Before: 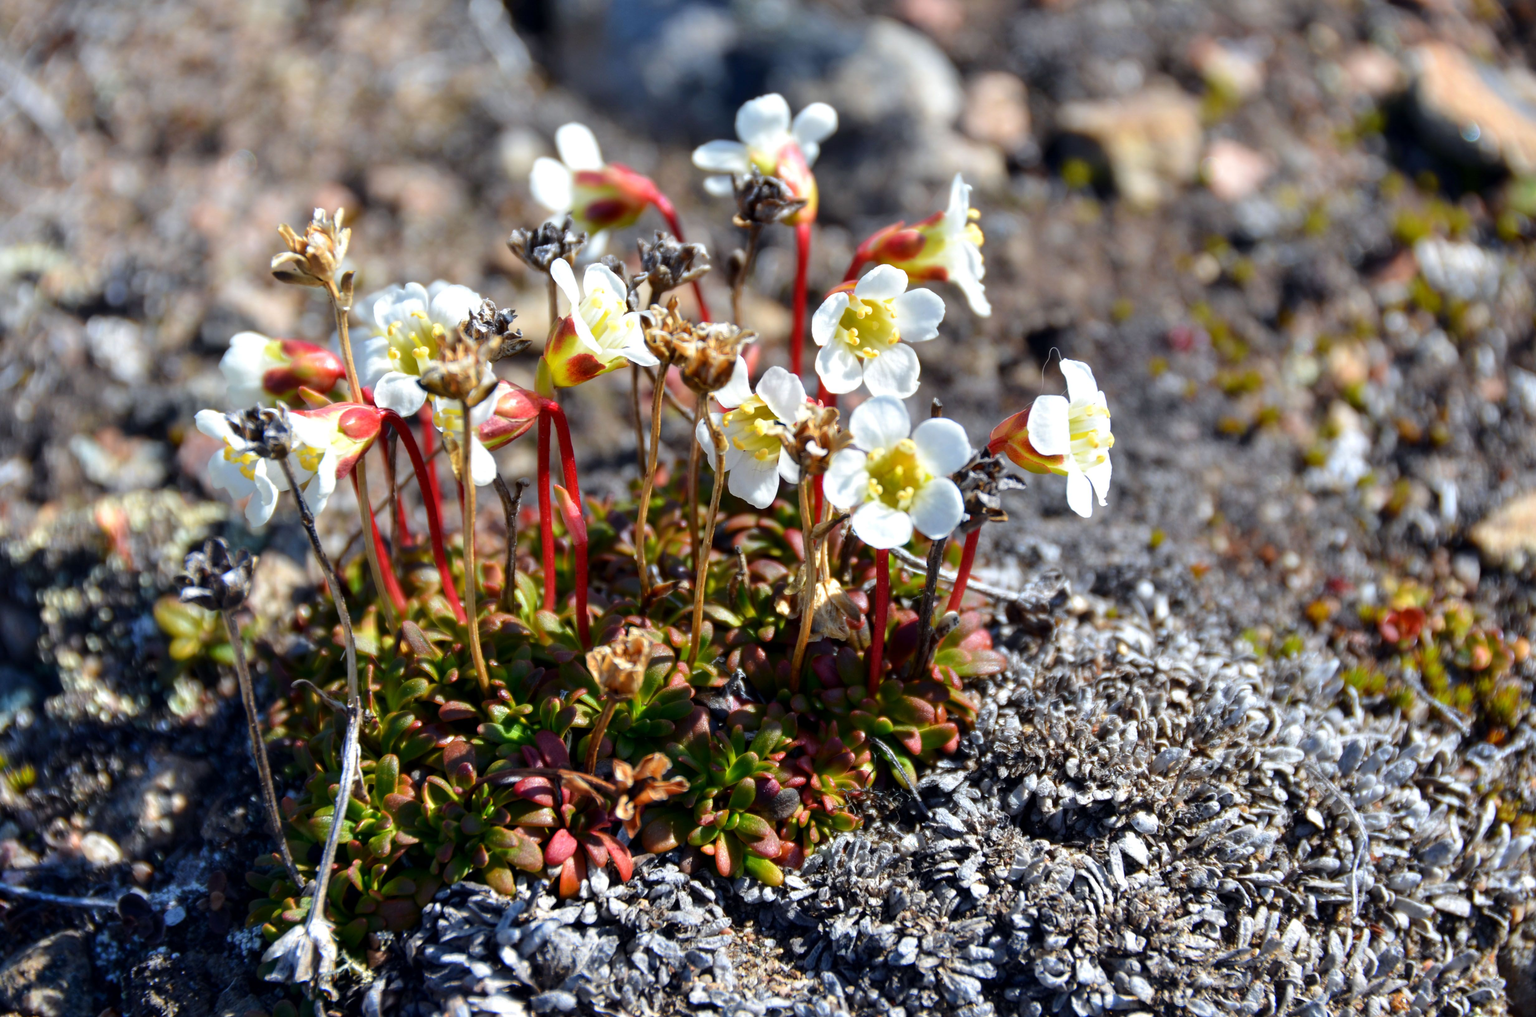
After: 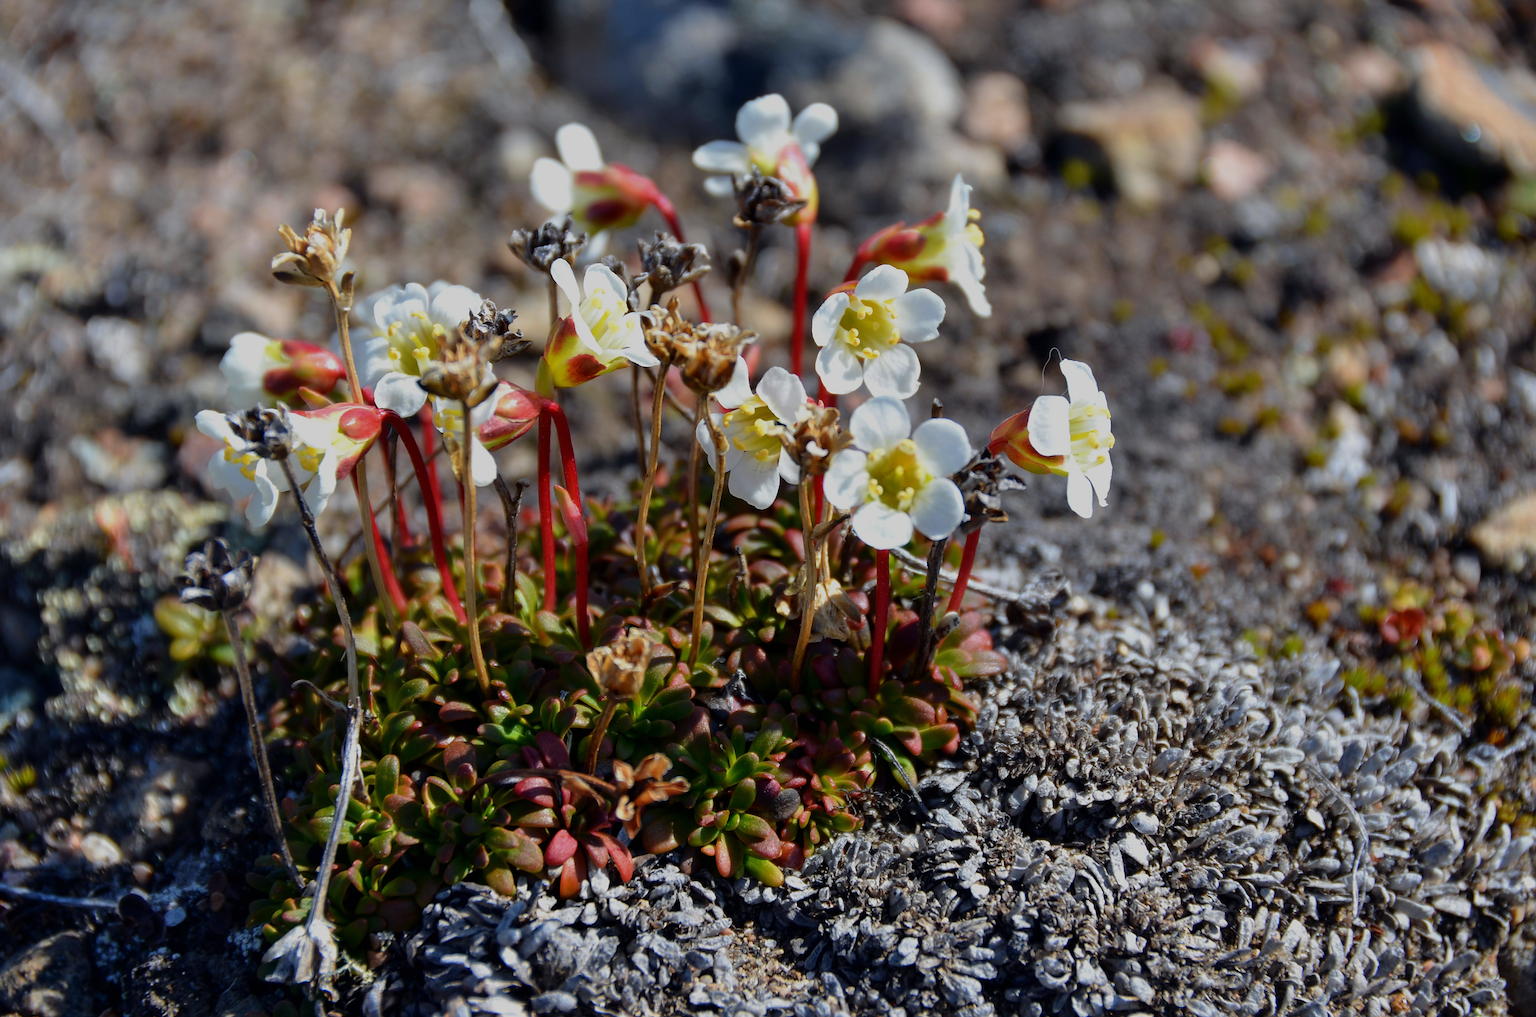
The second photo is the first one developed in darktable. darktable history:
sharpen: amount 0.494
exposure: black level correction 0, exposure -0.714 EV, compensate highlight preservation false
